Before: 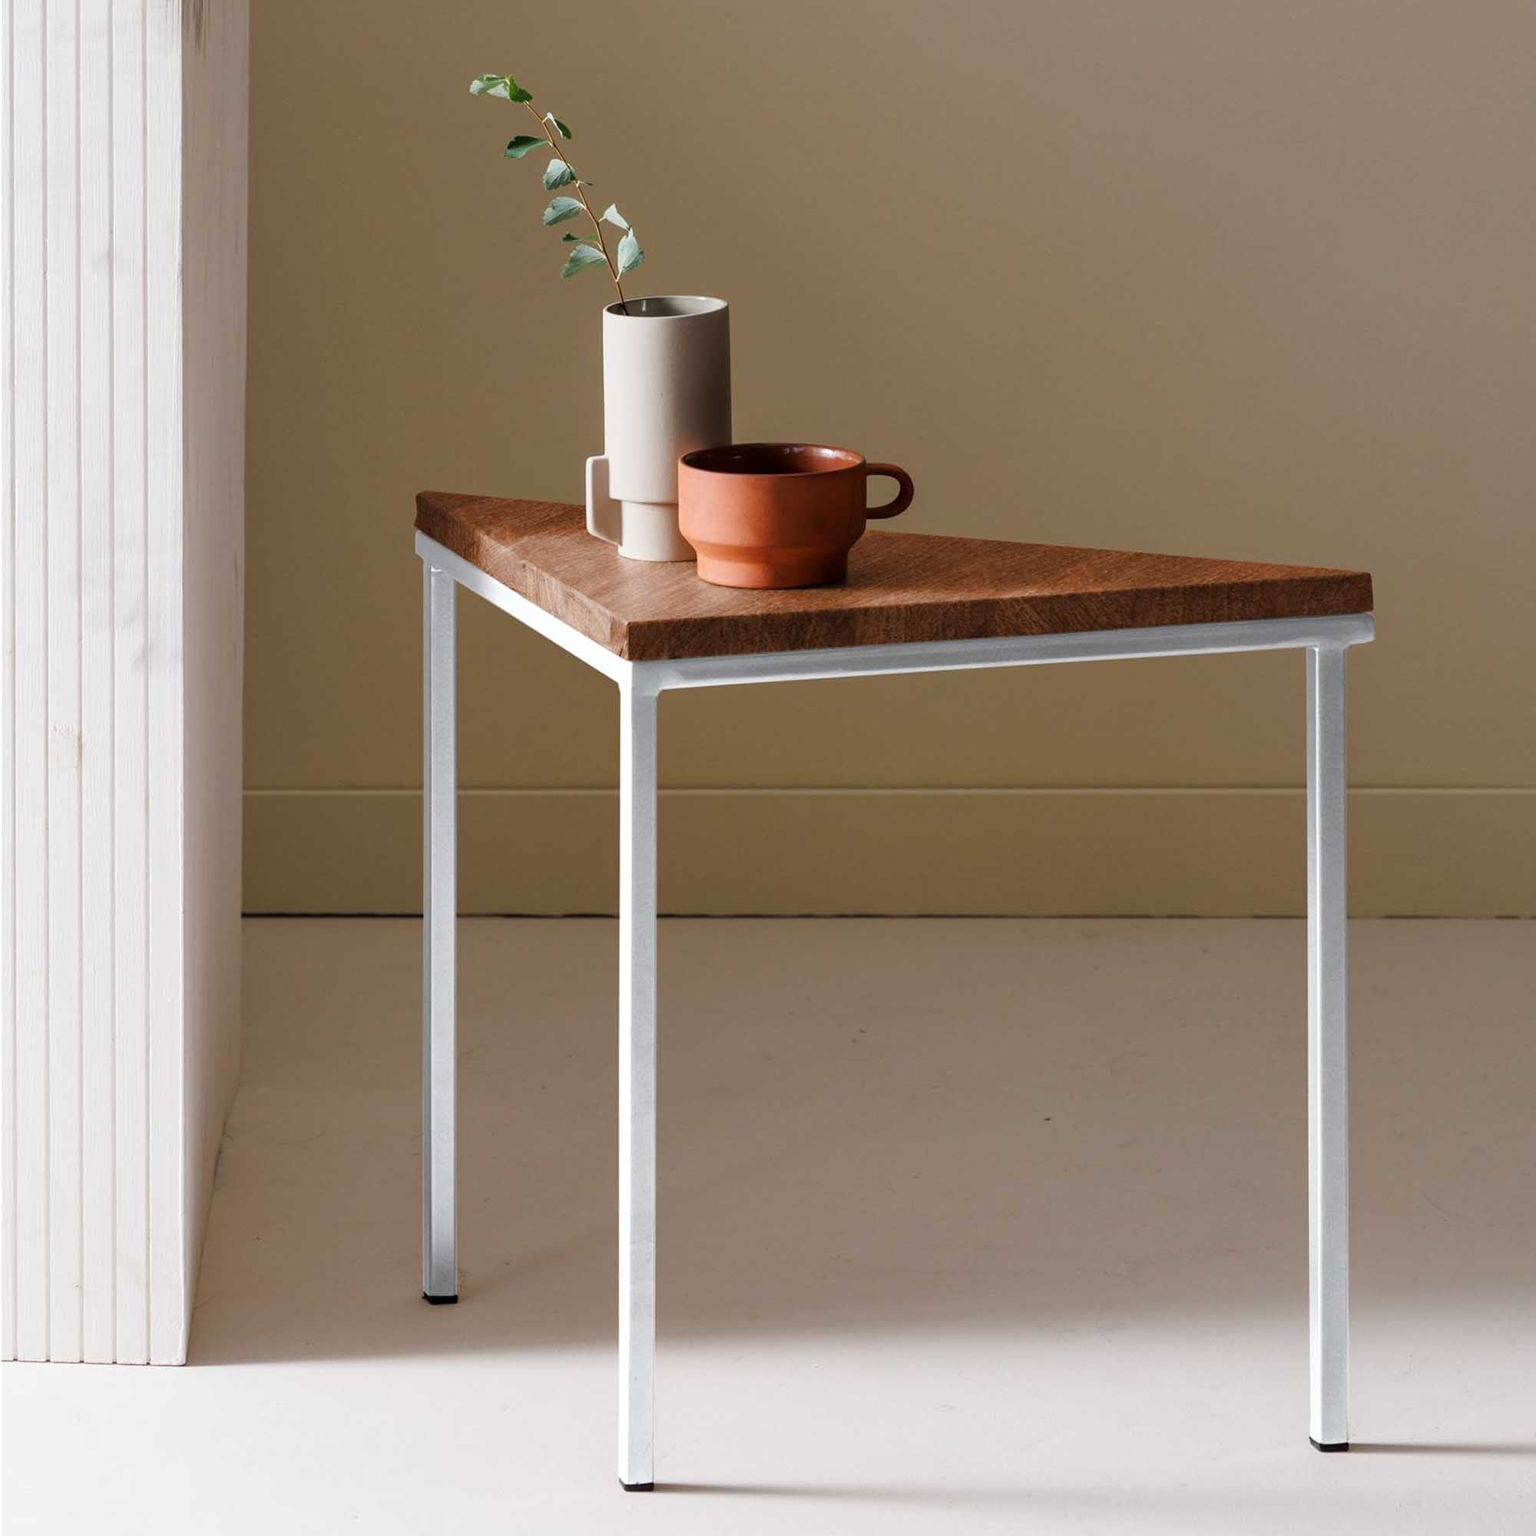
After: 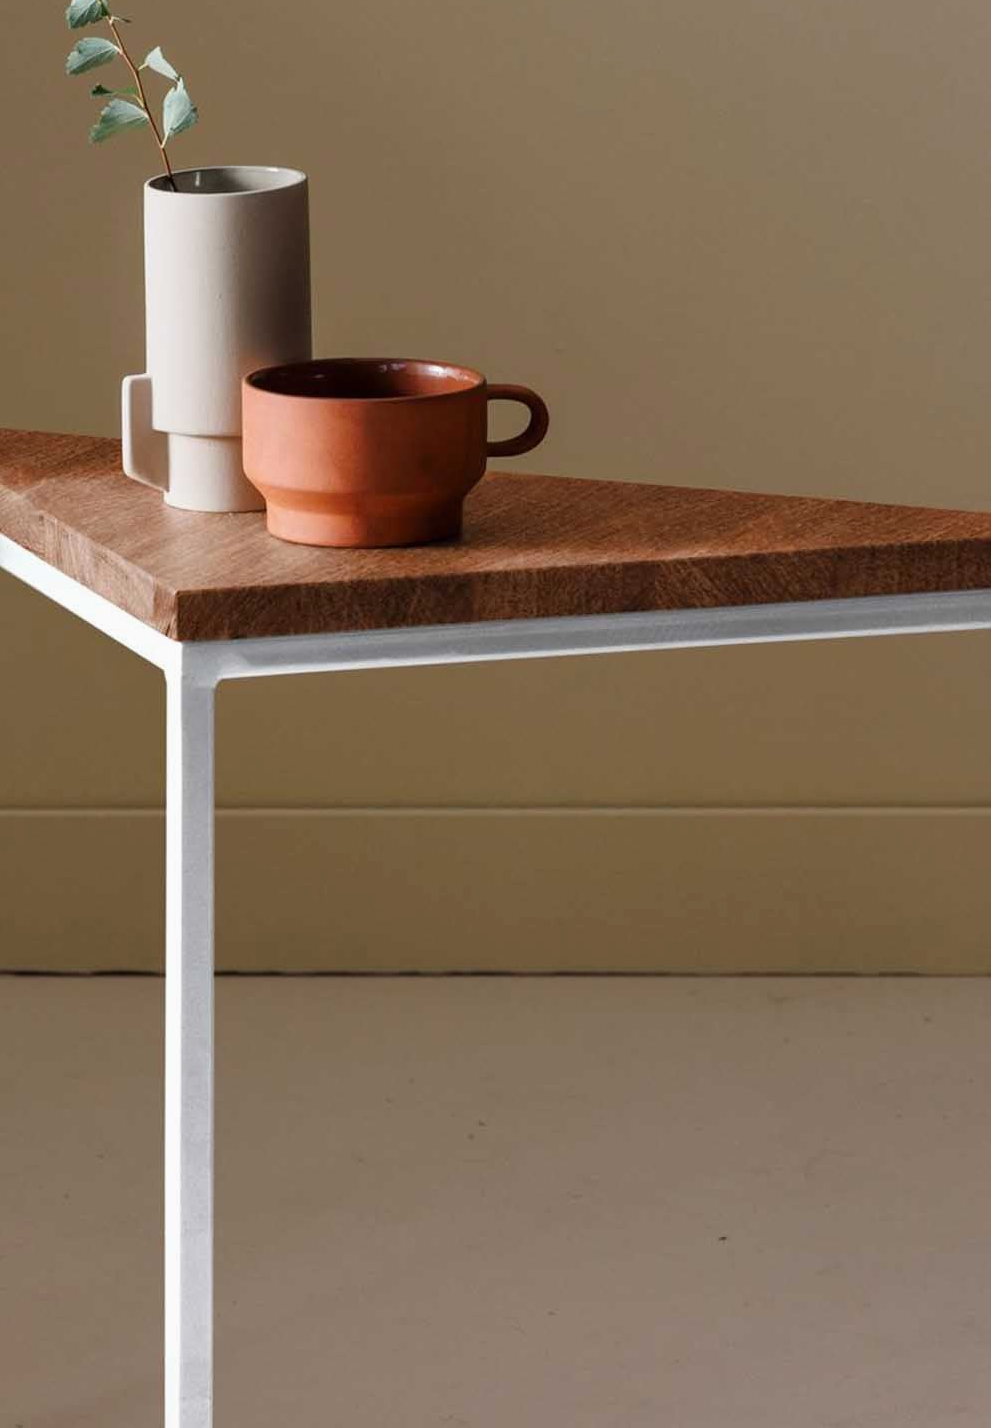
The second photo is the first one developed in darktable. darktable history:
exposure: exposure -0.048 EV, compensate highlight preservation false
crop: left 32.075%, top 10.976%, right 18.355%, bottom 17.596%
